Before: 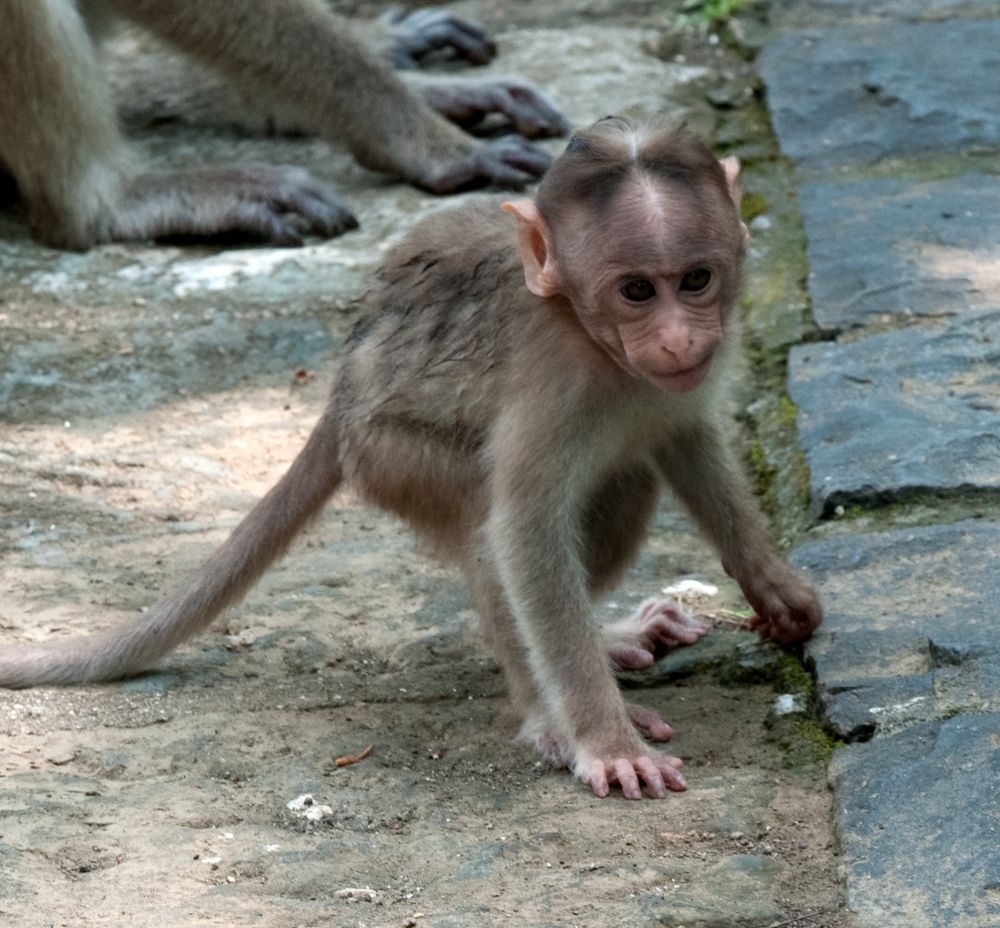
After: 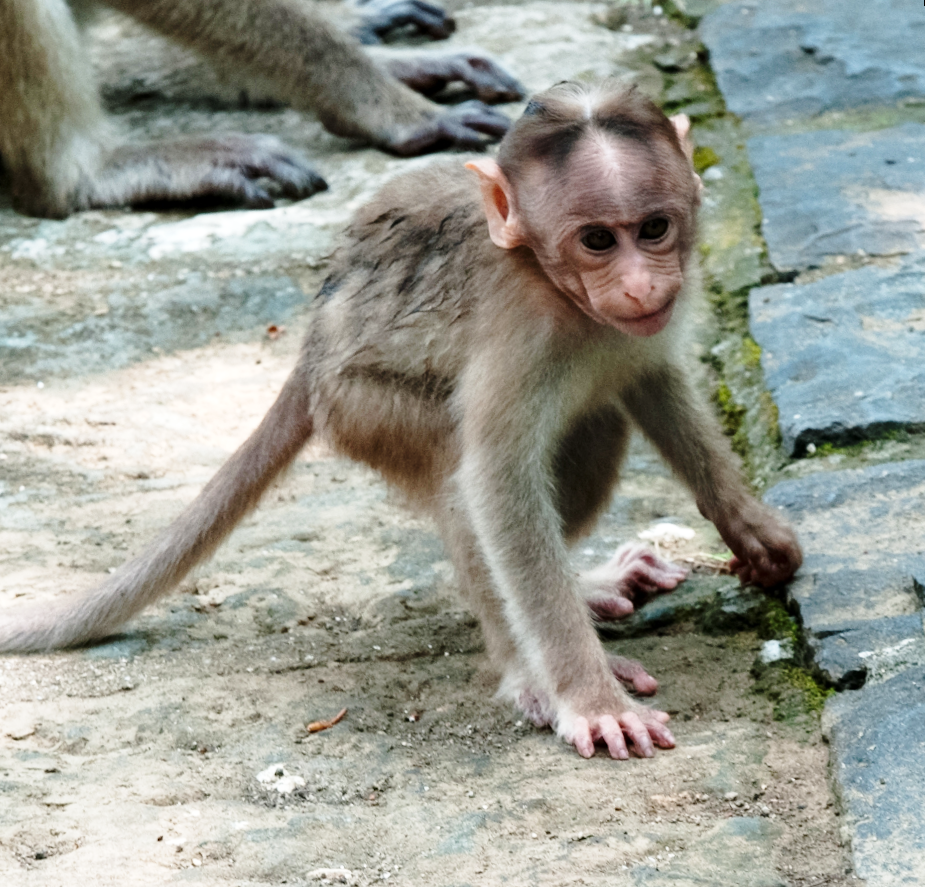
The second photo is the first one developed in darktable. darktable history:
base curve: curves: ch0 [(0, 0) (0.028, 0.03) (0.121, 0.232) (0.46, 0.748) (0.859, 0.968) (1, 1)], preserve colors none
rotate and perspective: rotation -1.68°, lens shift (vertical) -0.146, crop left 0.049, crop right 0.912, crop top 0.032, crop bottom 0.96
